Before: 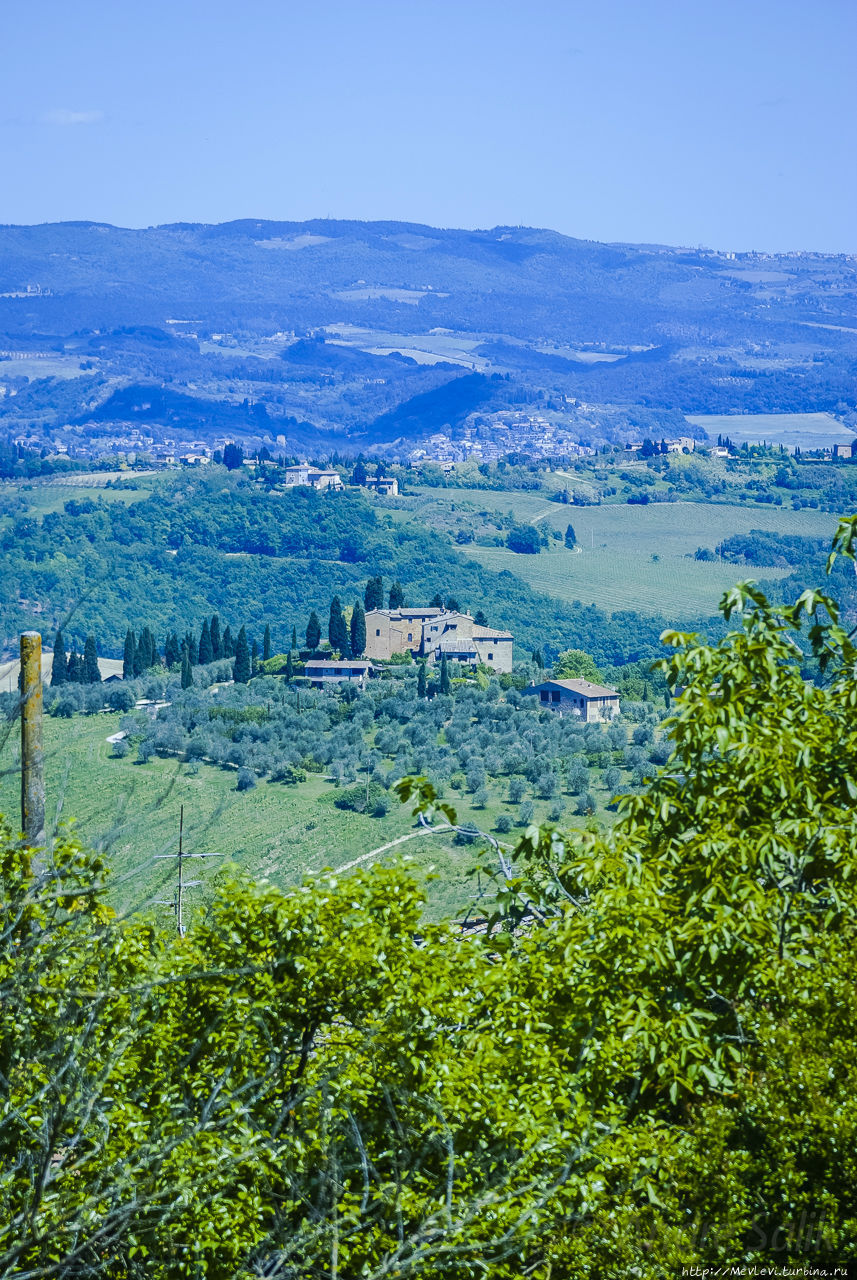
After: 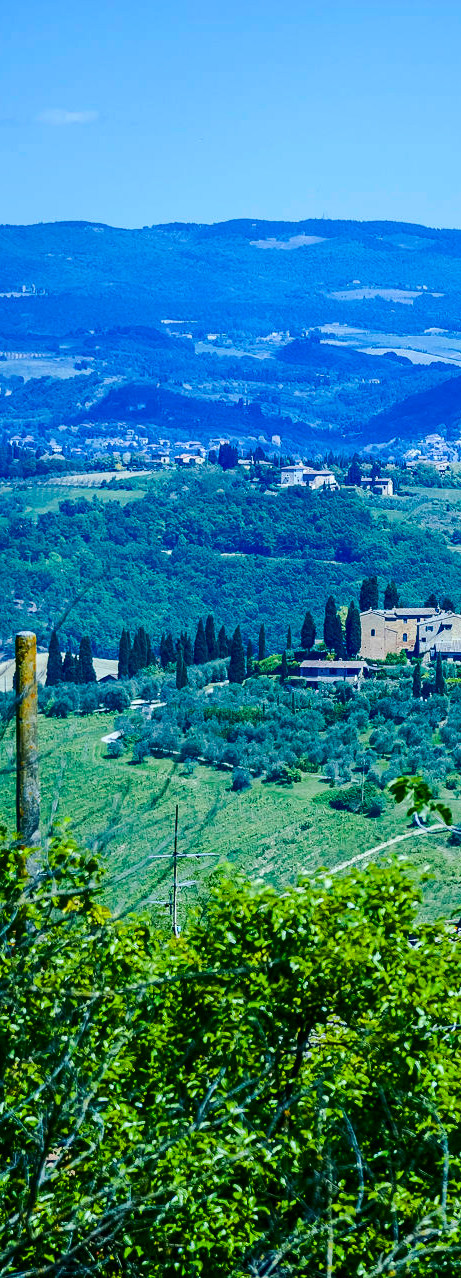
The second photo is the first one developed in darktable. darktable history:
shadows and highlights: shadows 29.61, highlights -30.47, low approximation 0.01, soften with gaussian
crop: left 0.587%, right 45.588%, bottom 0.086%
contrast brightness saturation: contrast 0.21, brightness -0.11, saturation 0.21
